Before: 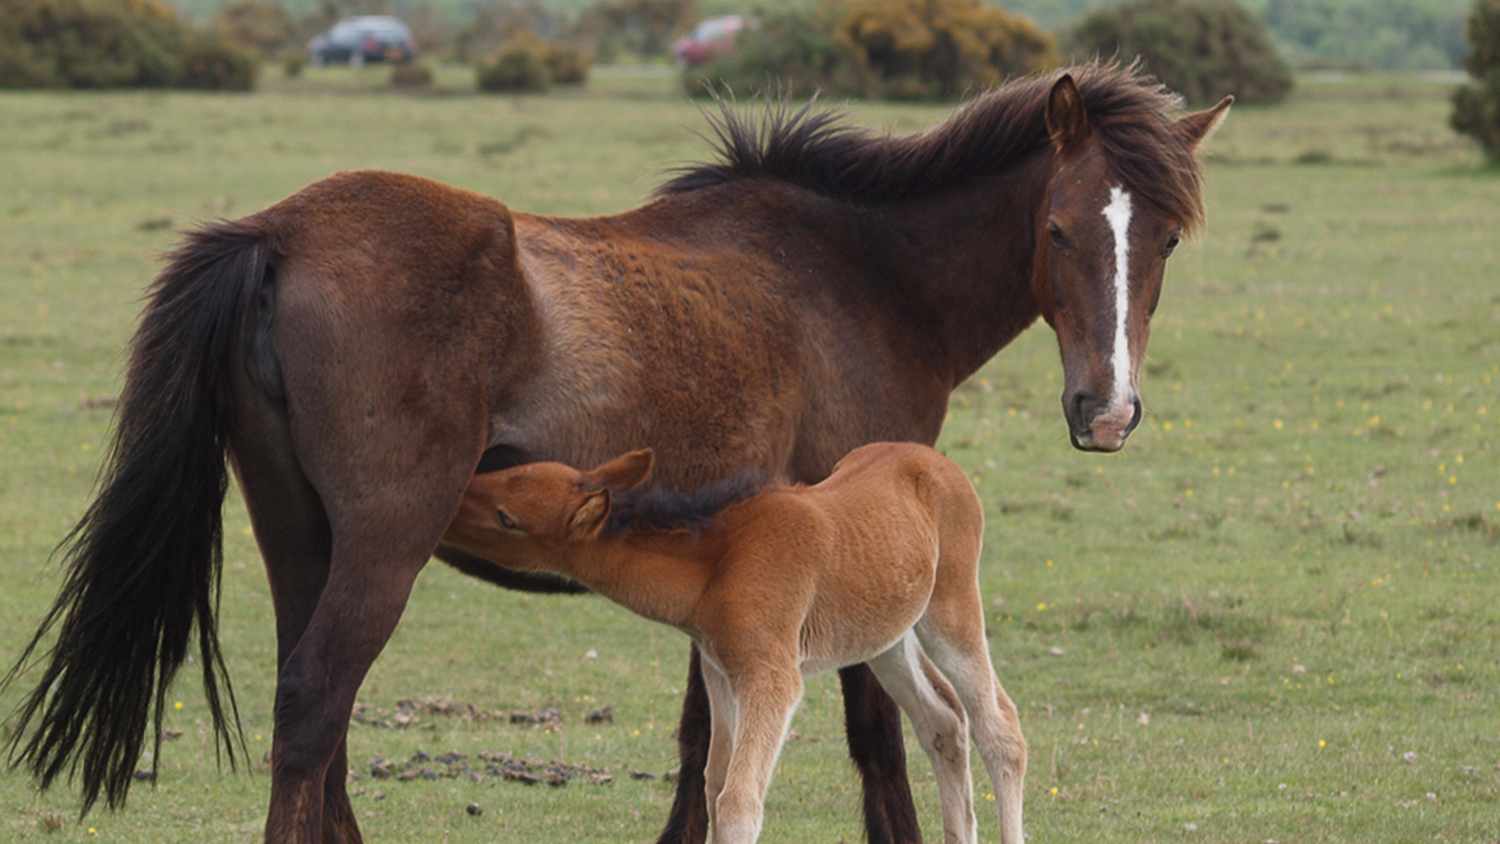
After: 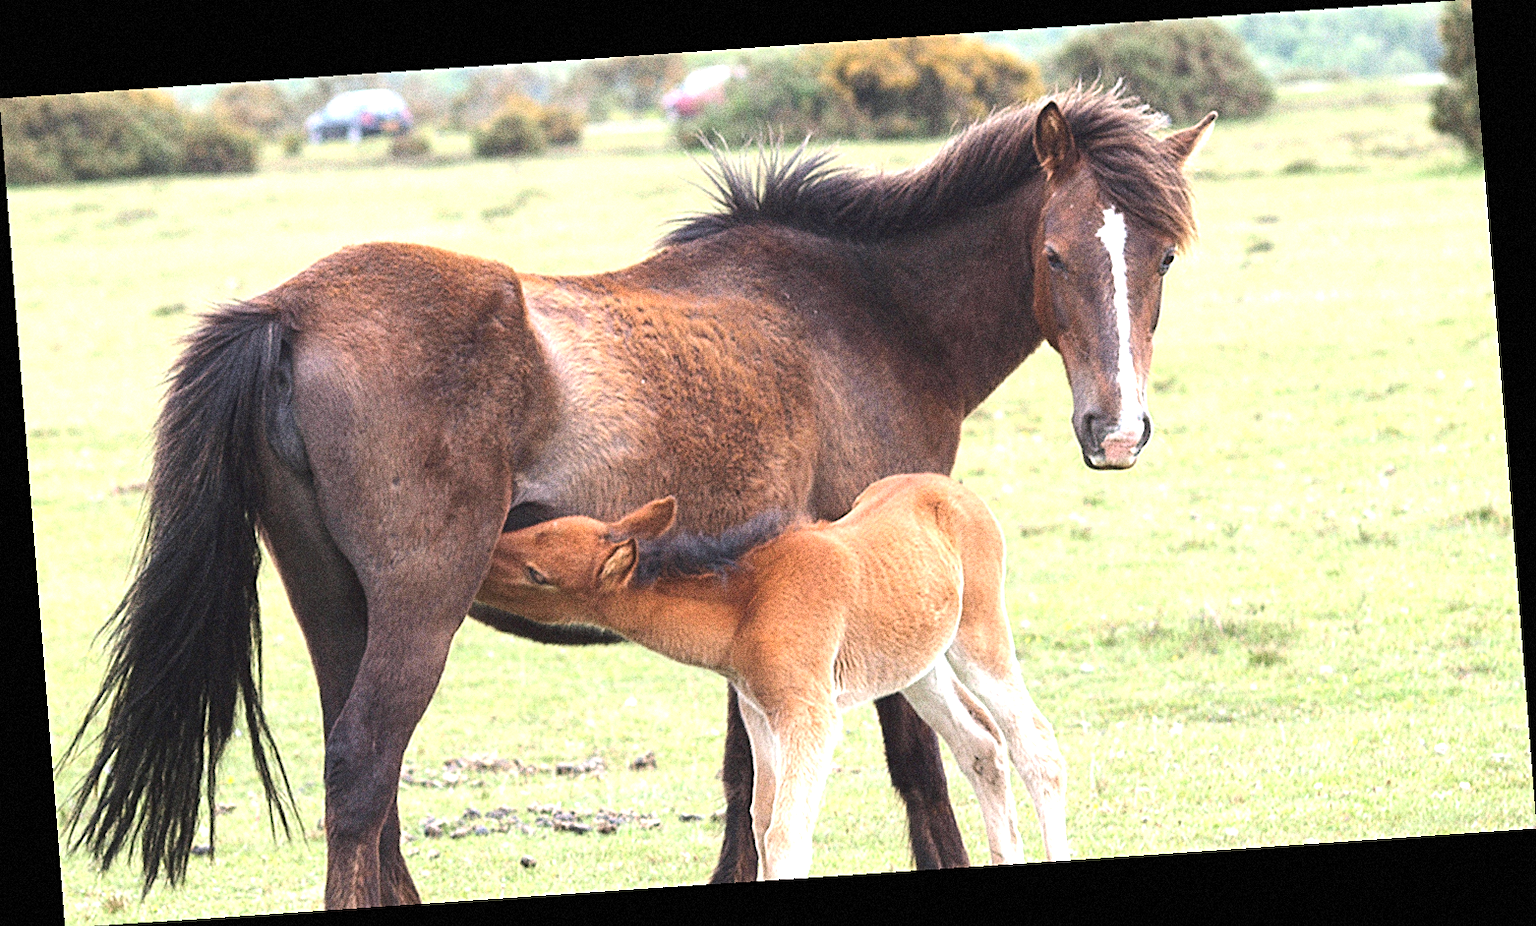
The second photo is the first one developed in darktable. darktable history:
white balance: red 0.984, blue 1.059
rotate and perspective: rotation -4.2°, shear 0.006, automatic cropping off
exposure: black level correction 0, exposure 1.45 EV, compensate exposure bias true, compensate highlight preservation false
grain: coarseness 14.49 ISO, strength 48.04%, mid-tones bias 35%
contrast brightness saturation: contrast 0.05, brightness 0.06, saturation 0.01
tone equalizer: -8 EV -0.417 EV, -7 EV -0.389 EV, -6 EV -0.333 EV, -5 EV -0.222 EV, -3 EV 0.222 EV, -2 EV 0.333 EV, -1 EV 0.389 EV, +0 EV 0.417 EV, edges refinement/feathering 500, mask exposure compensation -1.57 EV, preserve details no
sharpen: on, module defaults
